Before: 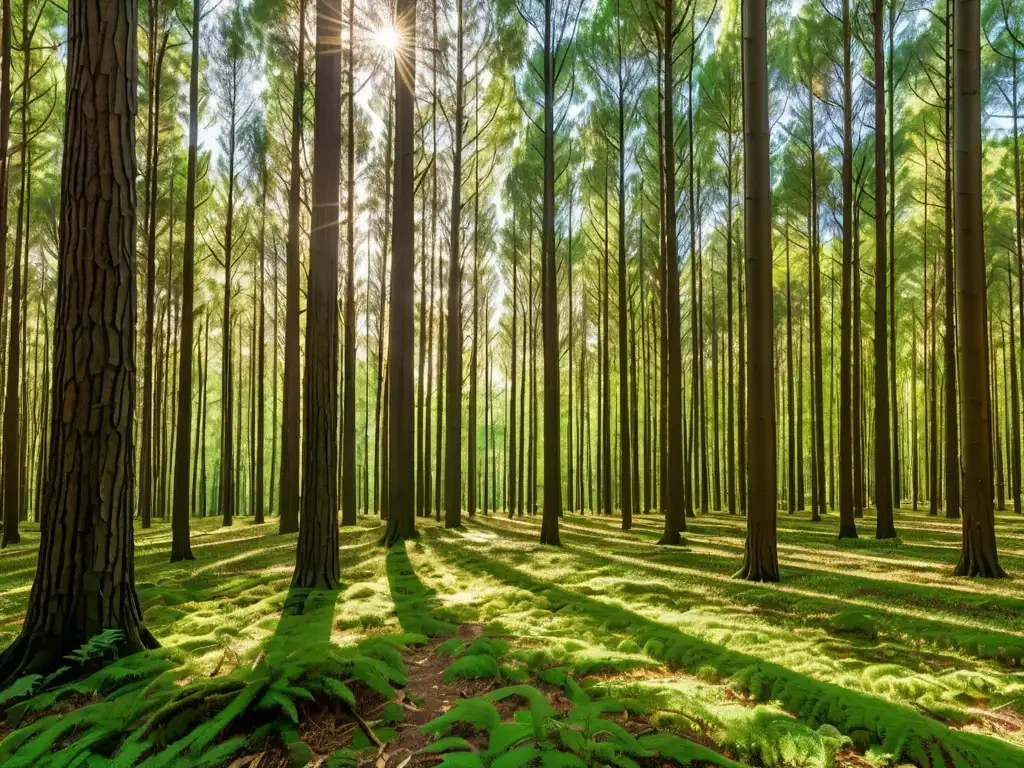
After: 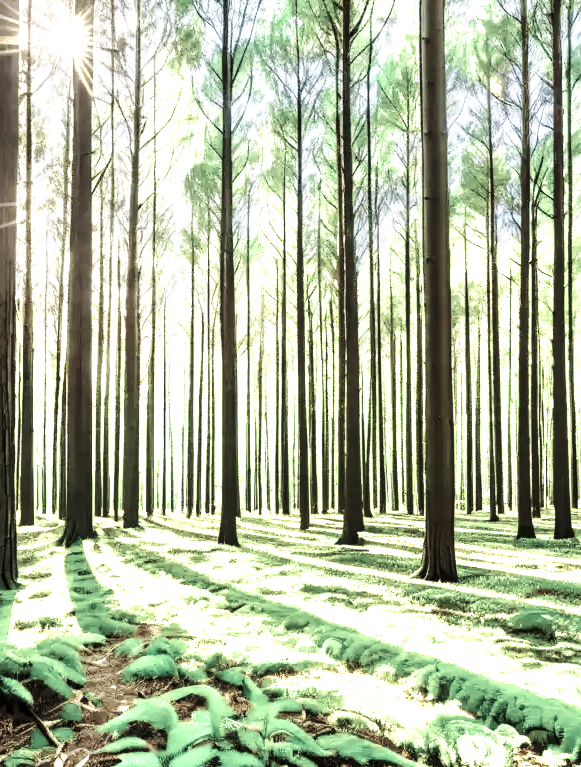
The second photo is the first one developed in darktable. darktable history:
local contrast: on, module defaults
color zones: curves: ch0 [(0.25, 0.667) (0.758, 0.368)]; ch1 [(0.215, 0.245) (0.761, 0.373)]; ch2 [(0.247, 0.554) (0.761, 0.436)]
crop: left 31.472%, top 0.012%, right 11.762%
base curve: curves: ch0 [(0, 0) (0.028, 0.03) (0.105, 0.232) (0.387, 0.748) (0.754, 0.968) (1, 1)], preserve colors none
